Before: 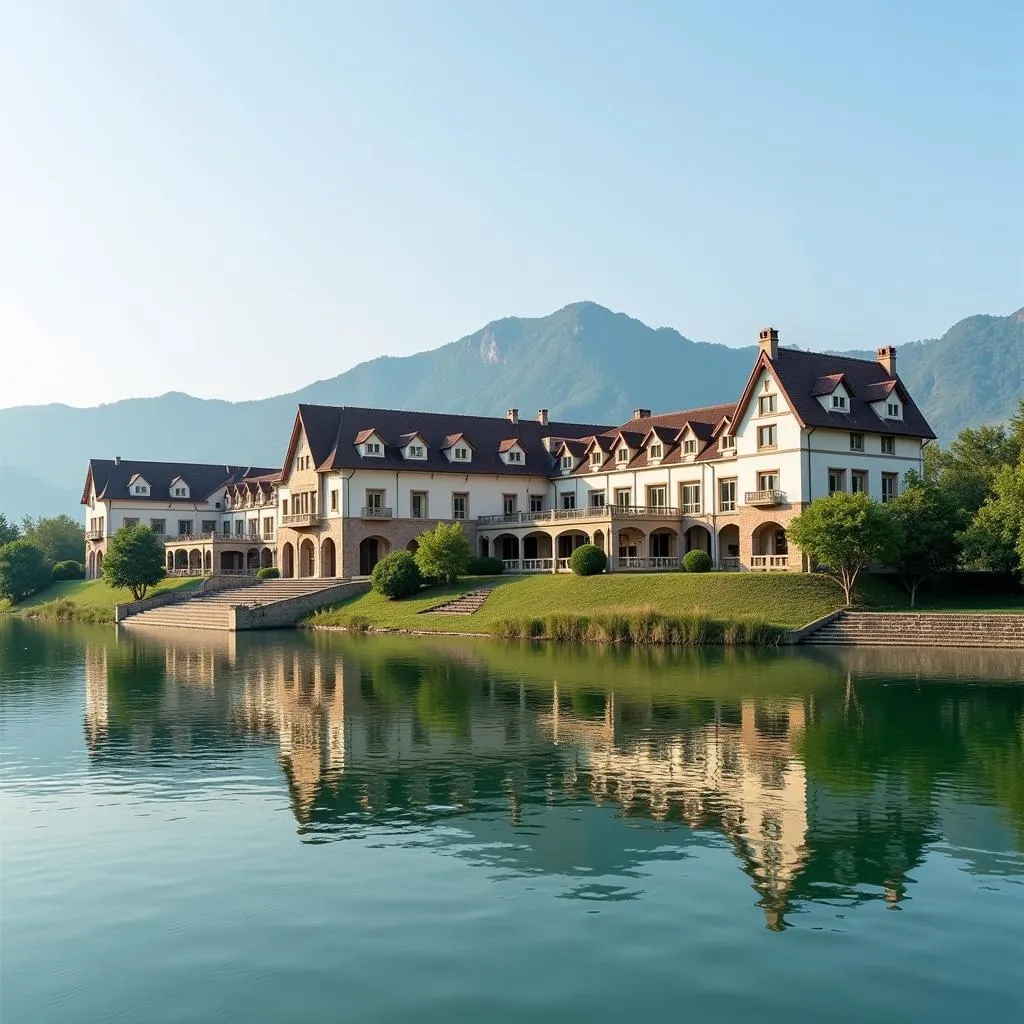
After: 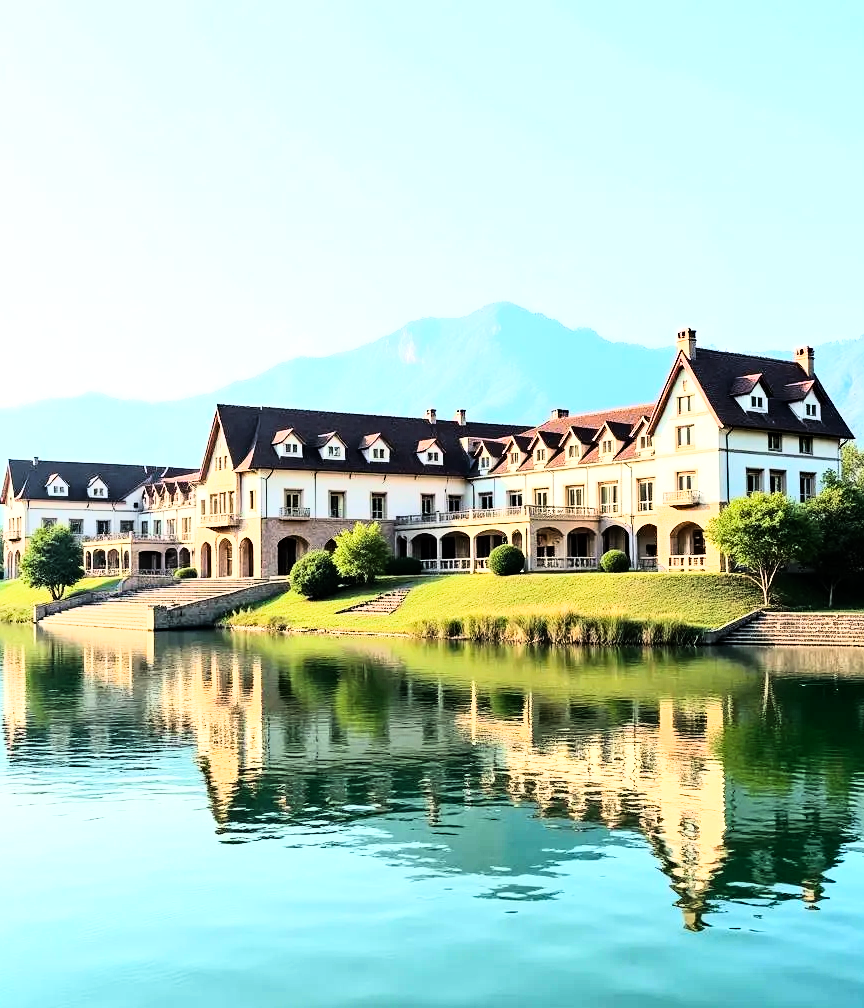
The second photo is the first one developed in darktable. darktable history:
exposure: black level correction 0, exposure 0.5 EV, compensate highlight preservation false
rgb curve: curves: ch0 [(0, 0) (0.21, 0.15) (0.24, 0.21) (0.5, 0.75) (0.75, 0.96) (0.89, 0.99) (1, 1)]; ch1 [(0, 0.02) (0.21, 0.13) (0.25, 0.2) (0.5, 0.67) (0.75, 0.9) (0.89, 0.97) (1, 1)]; ch2 [(0, 0.02) (0.21, 0.13) (0.25, 0.2) (0.5, 0.67) (0.75, 0.9) (0.89, 0.97) (1, 1)], compensate middle gray true
haze removal: compatibility mode true, adaptive false
crop: left 8.026%, right 7.374%
